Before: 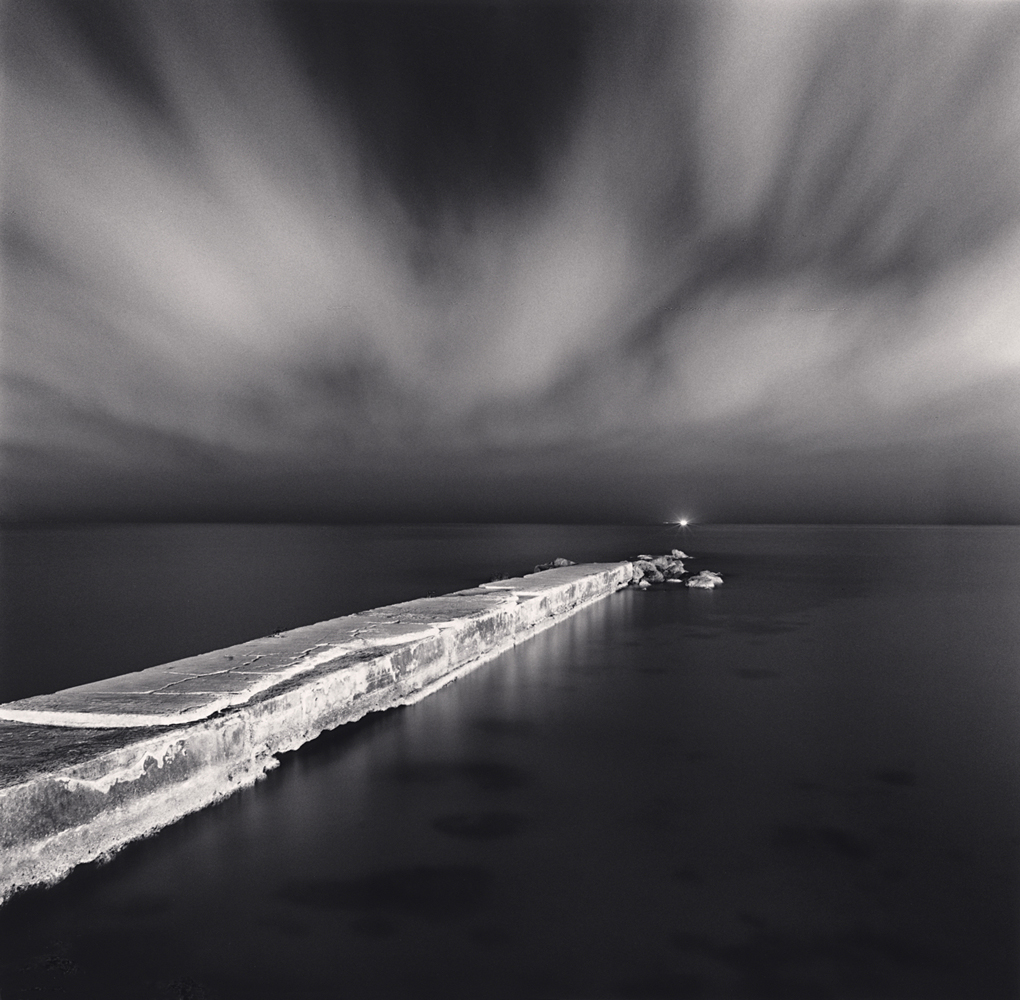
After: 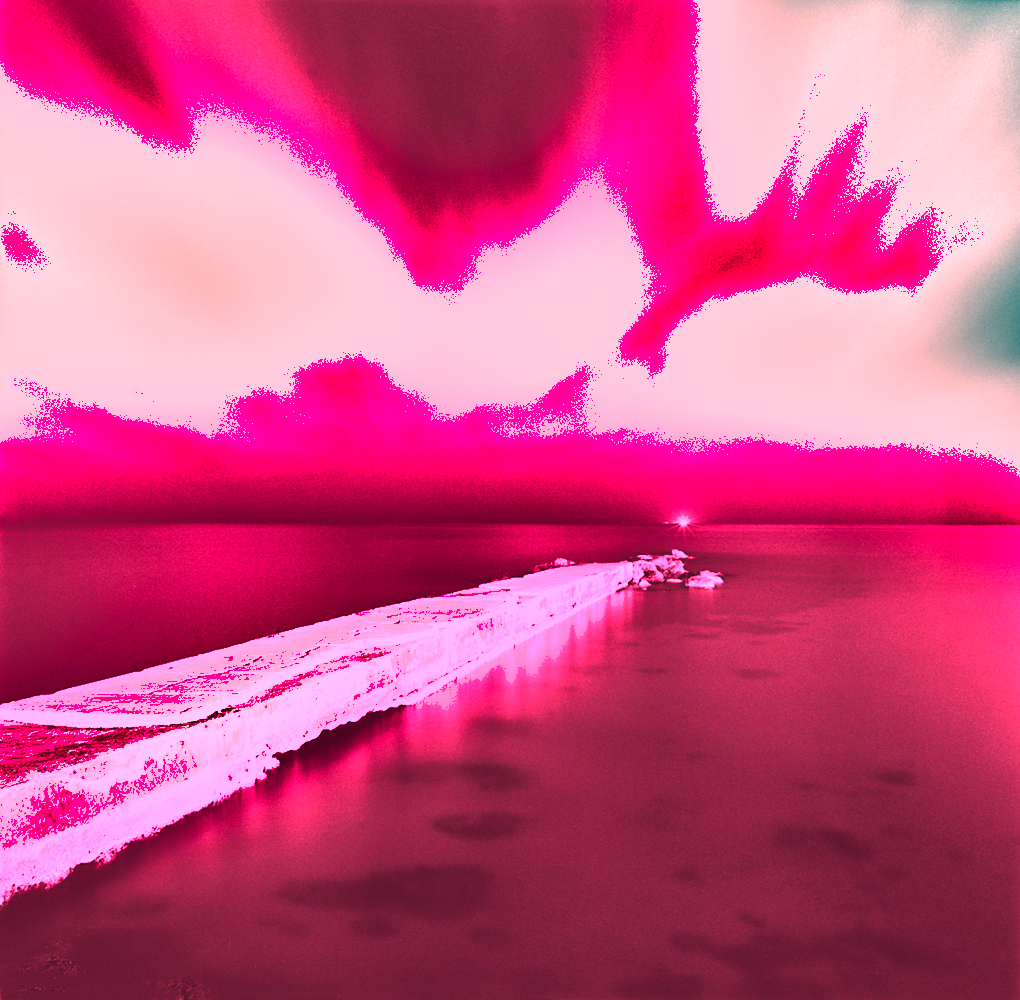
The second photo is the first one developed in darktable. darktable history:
white balance: red 4.26, blue 1.802
color correction: highlights a* -0.137, highlights b* 0.137
shadows and highlights: shadows 22.7, highlights -48.71, soften with gaussian
